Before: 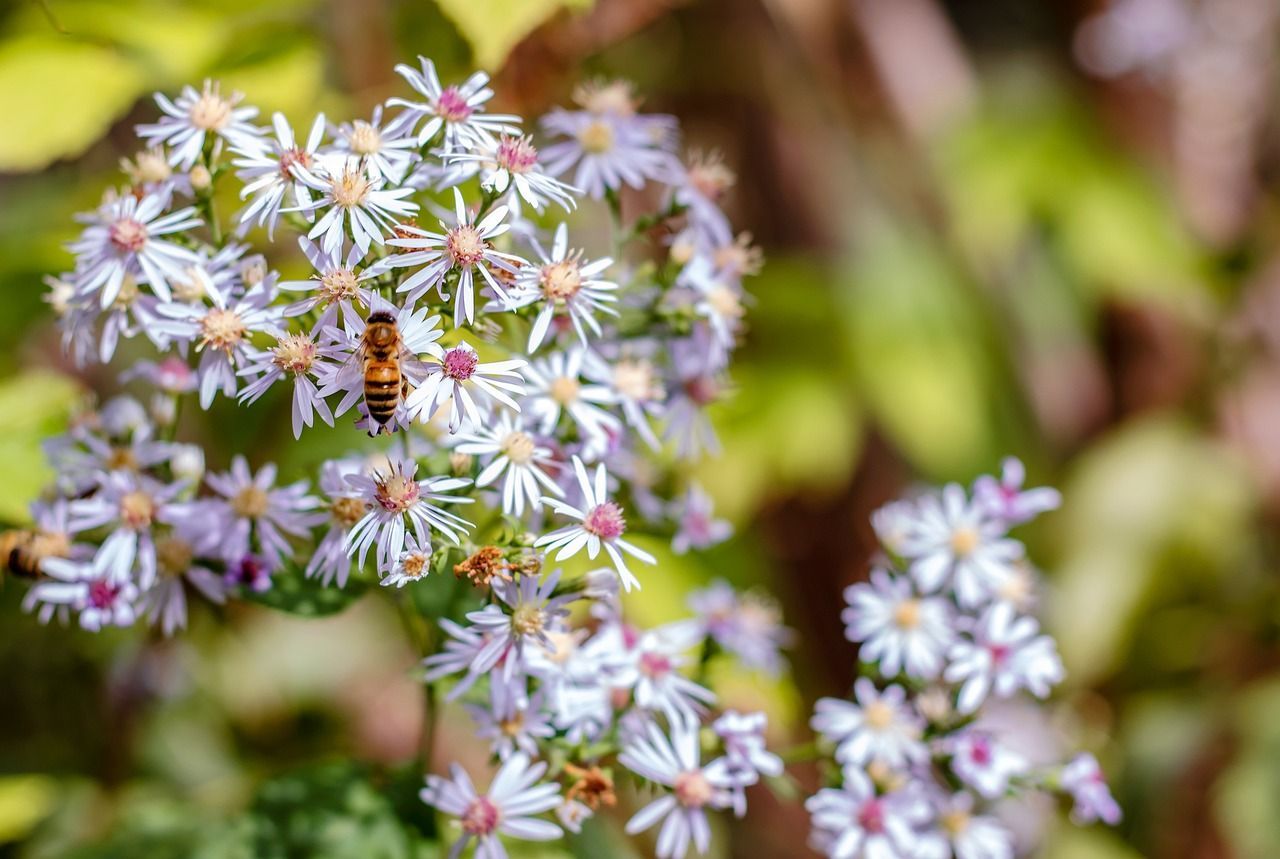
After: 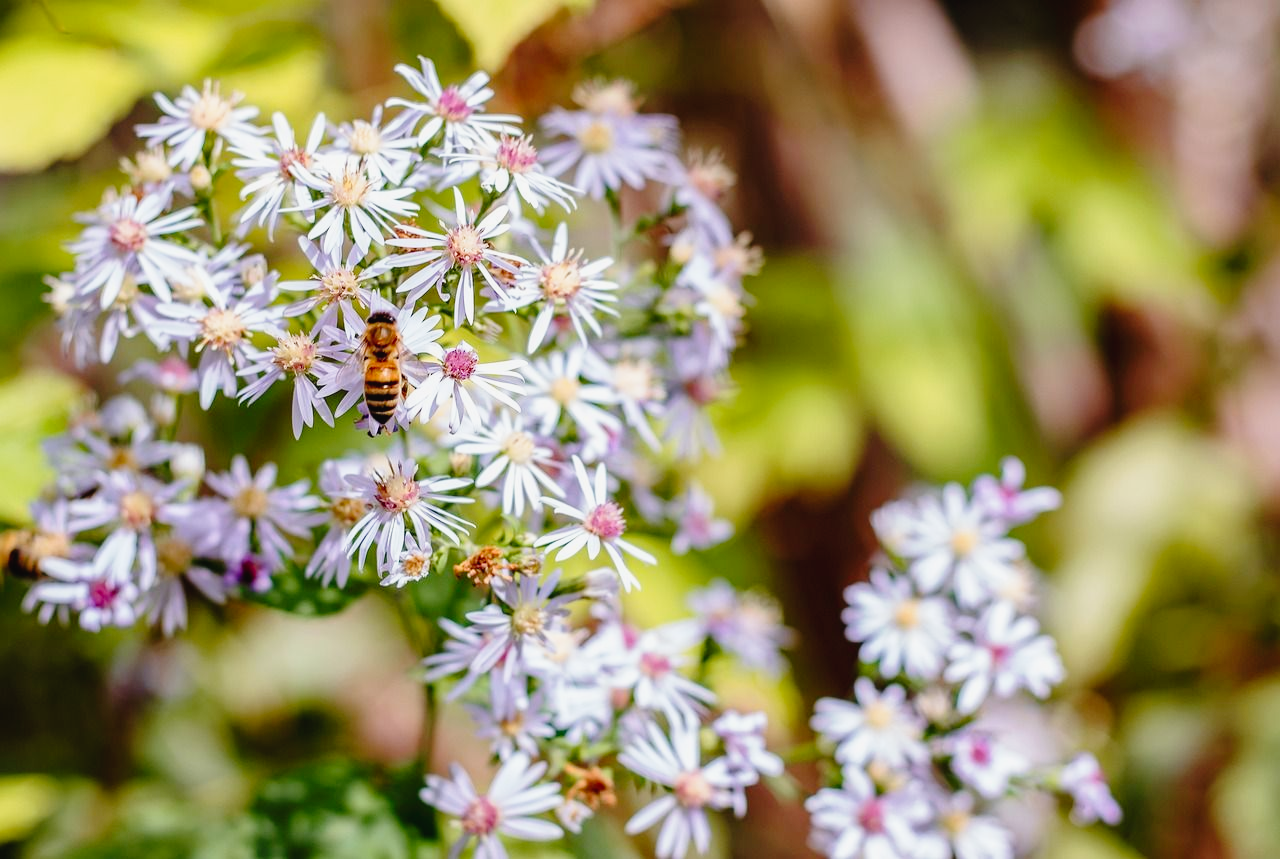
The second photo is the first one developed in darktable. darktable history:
tone curve: curves: ch0 [(0, 0.021) (0.049, 0.044) (0.152, 0.14) (0.328, 0.377) (0.473, 0.543) (0.641, 0.705) (0.85, 0.894) (1, 0.969)]; ch1 [(0, 0) (0.302, 0.331) (0.427, 0.433) (0.472, 0.47) (0.502, 0.503) (0.527, 0.521) (0.564, 0.58) (0.614, 0.626) (0.677, 0.701) (0.859, 0.885) (1, 1)]; ch2 [(0, 0) (0.33, 0.301) (0.447, 0.44) (0.487, 0.496) (0.502, 0.516) (0.535, 0.563) (0.565, 0.593) (0.618, 0.628) (1, 1)], preserve colors none
